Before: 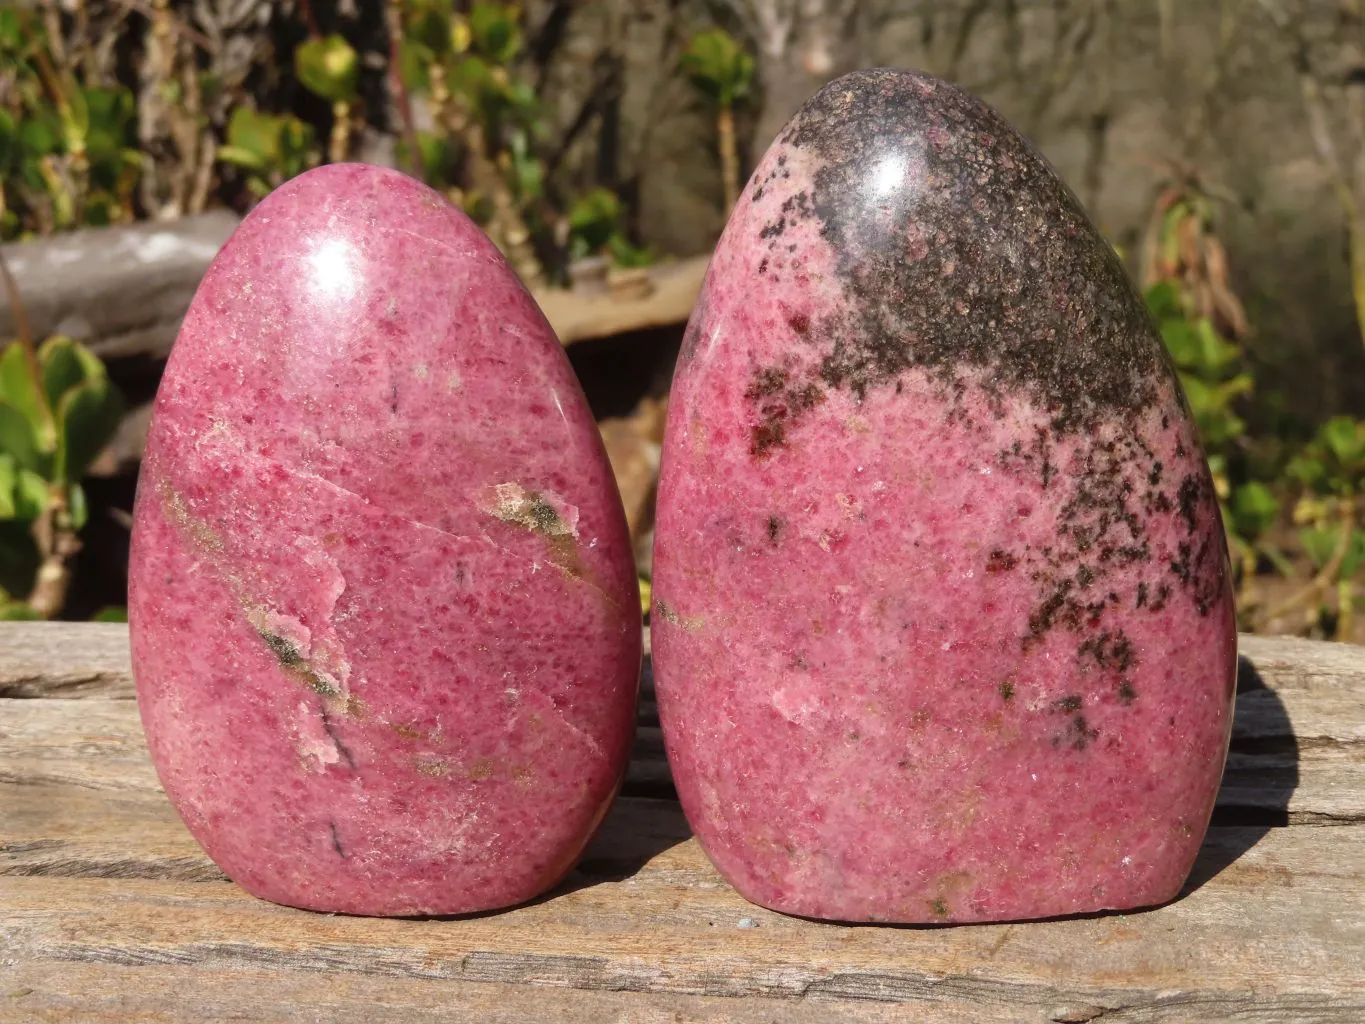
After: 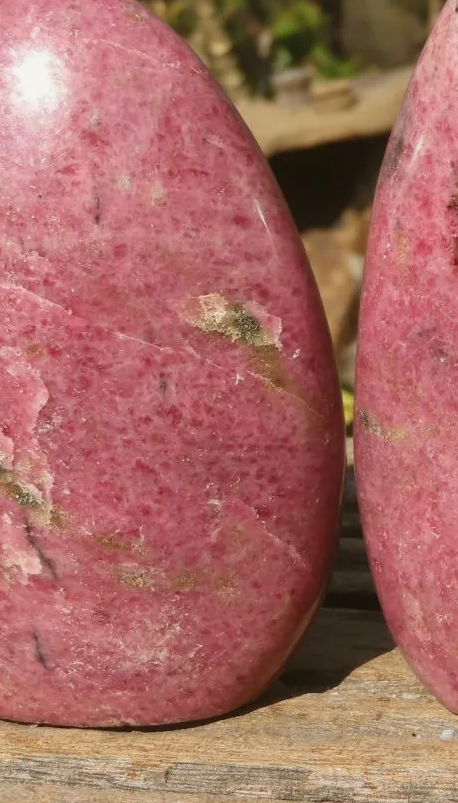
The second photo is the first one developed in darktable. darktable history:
crop and rotate: left 21.77%, top 18.528%, right 44.676%, bottom 2.997%
contrast brightness saturation: contrast 0.01, saturation -0.05
color balance: mode lift, gamma, gain (sRGB), lift [1.04, 1, 1, 0.97], gamma [1.01, 1, 1, 0.97], gain [0.96, 1, 1, 0.97]
